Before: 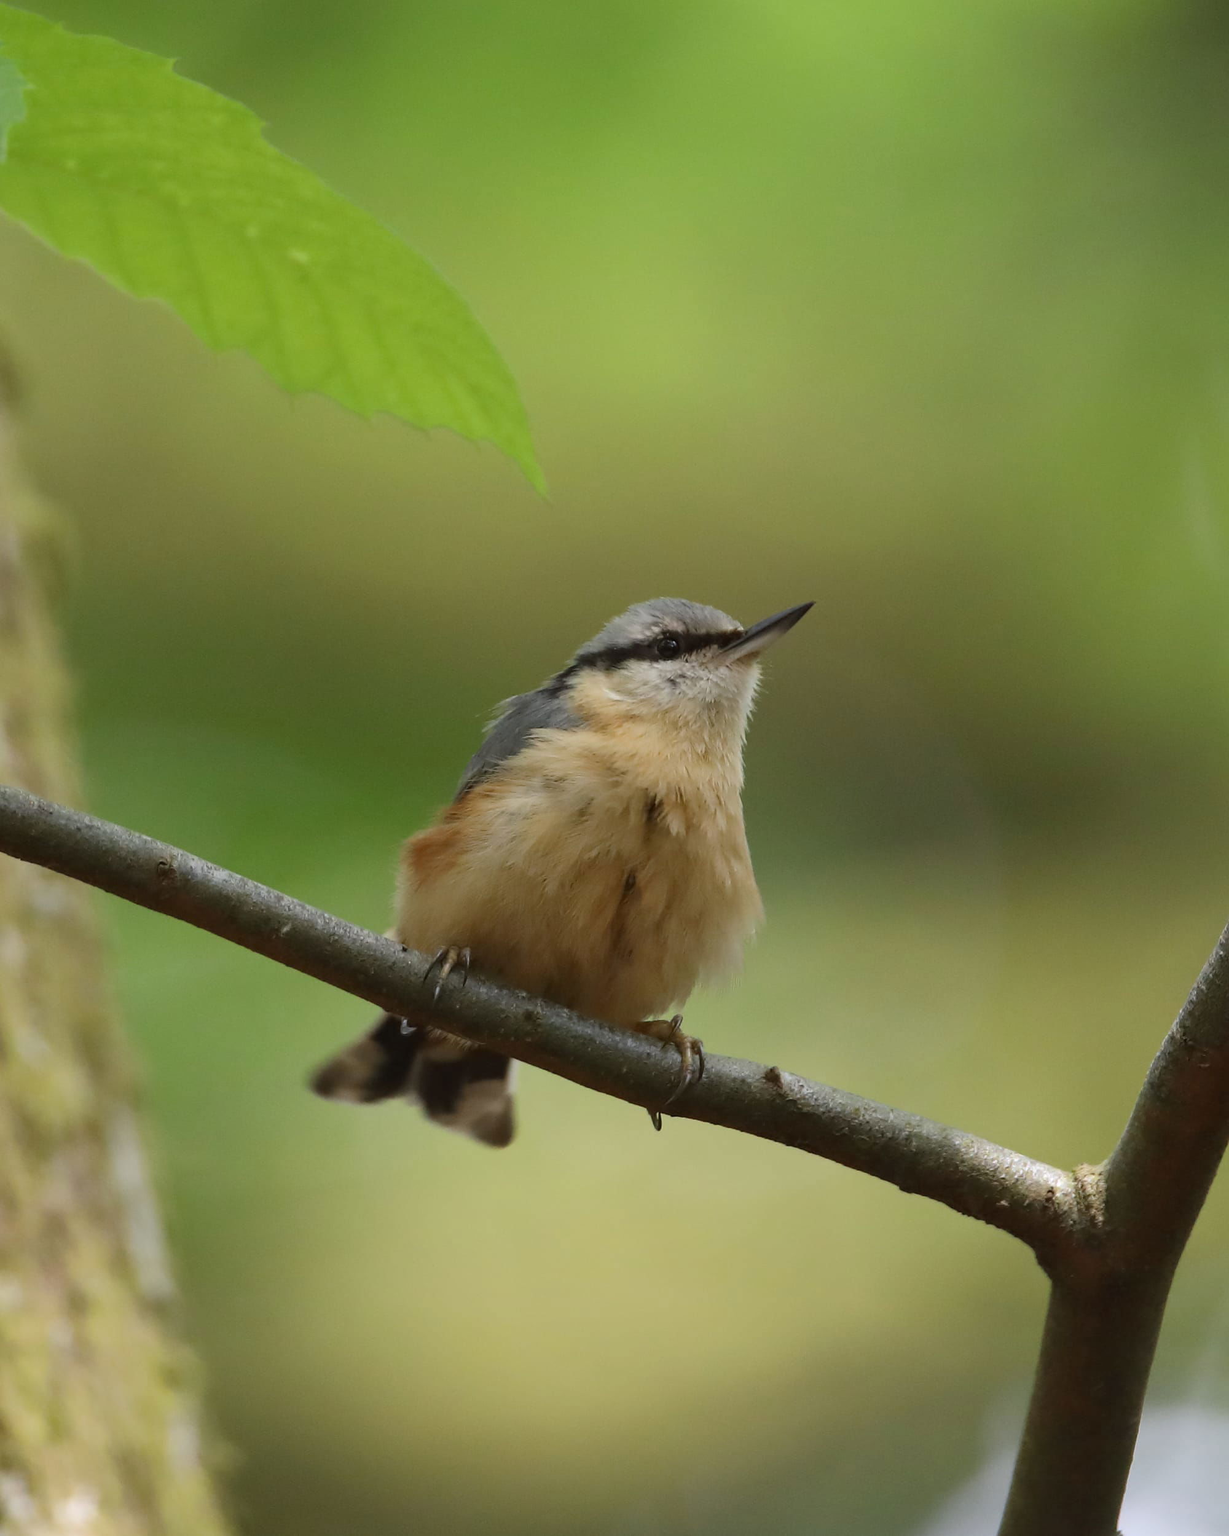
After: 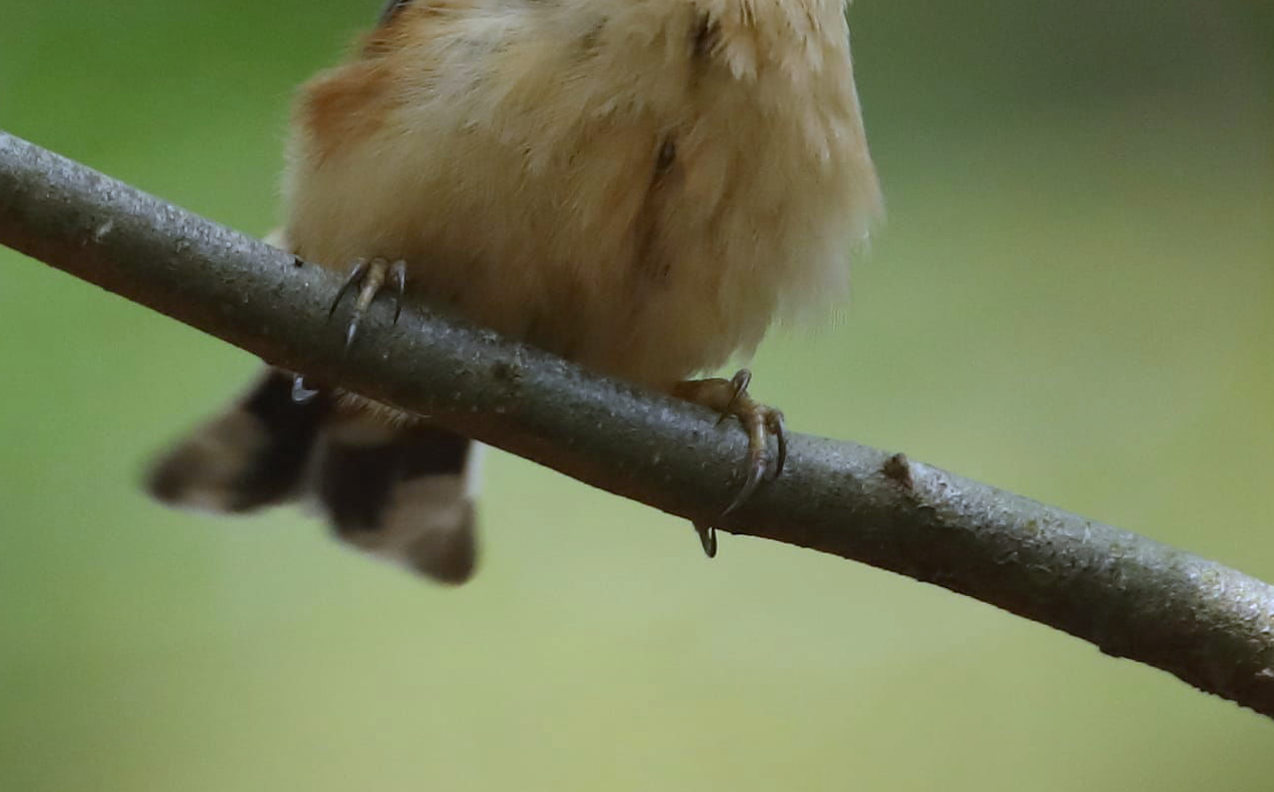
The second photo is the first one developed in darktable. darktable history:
crop: left 18.091%, top 51.13%, right 17.525%, bottom 16.85%
white balance: red 0.931, blue 1.11
rotate and perspective: rotation 0.174°, lens shift (vertical) 0.013, lens shift (horizontal) 0.019, shear 0.001, automatic cropping original format, crop left 0.007, crop right 0.991, crop top 0.016, crop bottom 0.997
